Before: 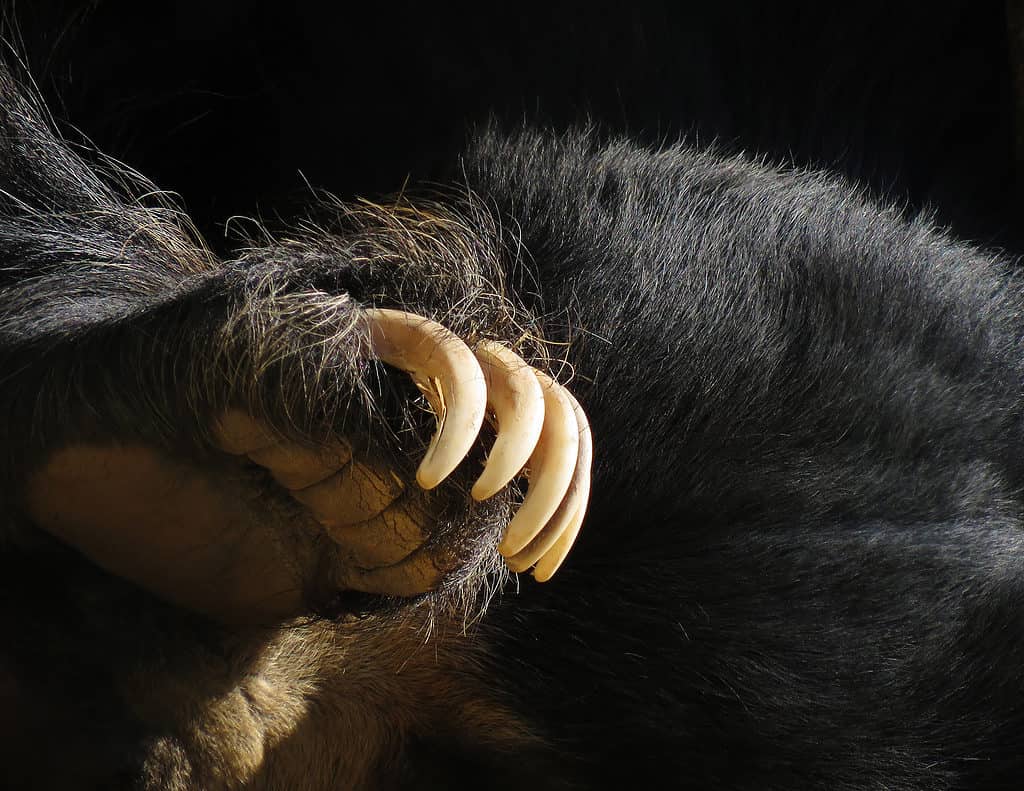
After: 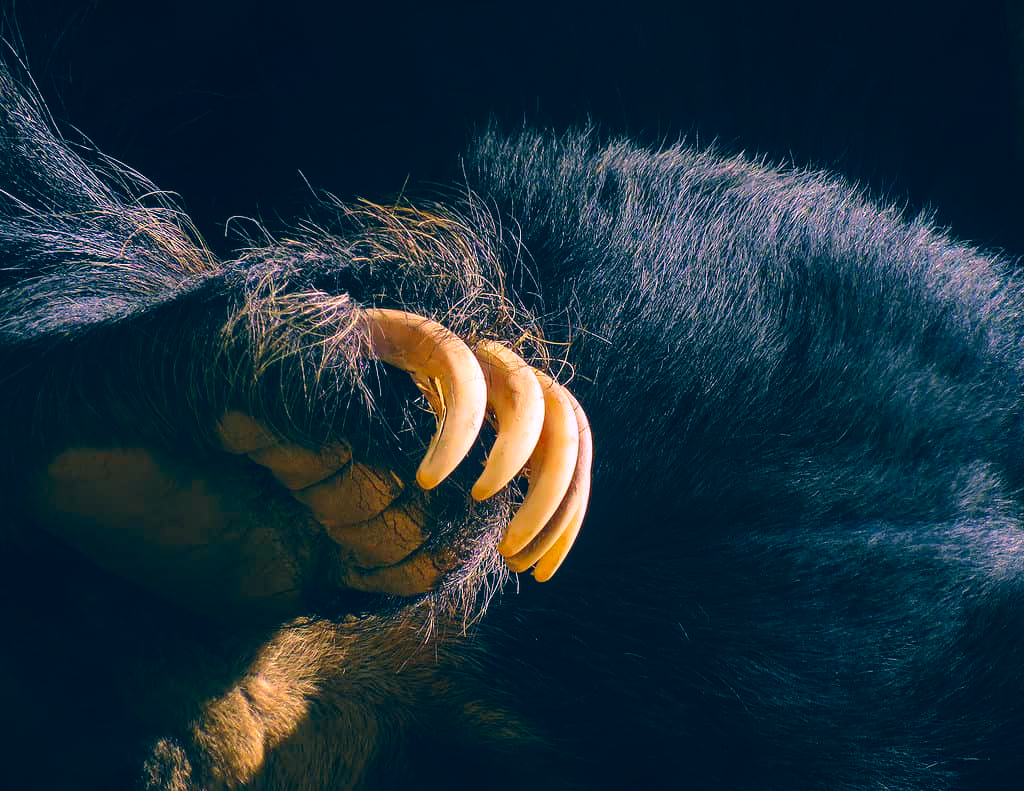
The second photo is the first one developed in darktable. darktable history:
shadows and highlights: shadows 20.97, highlights -81.13, soften with gaussian
color correction: highlights a* 16.29, highlights b* 0.218, shadows a* -15.24, shadows b* -14.62, saturation 1.56
velvia: on, module defaults
tone equalizer: -8 EV -0.387 EV, -7 EV -0.422 EV, -6 EV -0.368 EV, -5 EV -0.22 EV, -3 EV 0.204 EV, -2 EV 0.361 EV, -1 EV 0.401 EV, +0 EV 0.418 EV
local contrast: detail 109%
